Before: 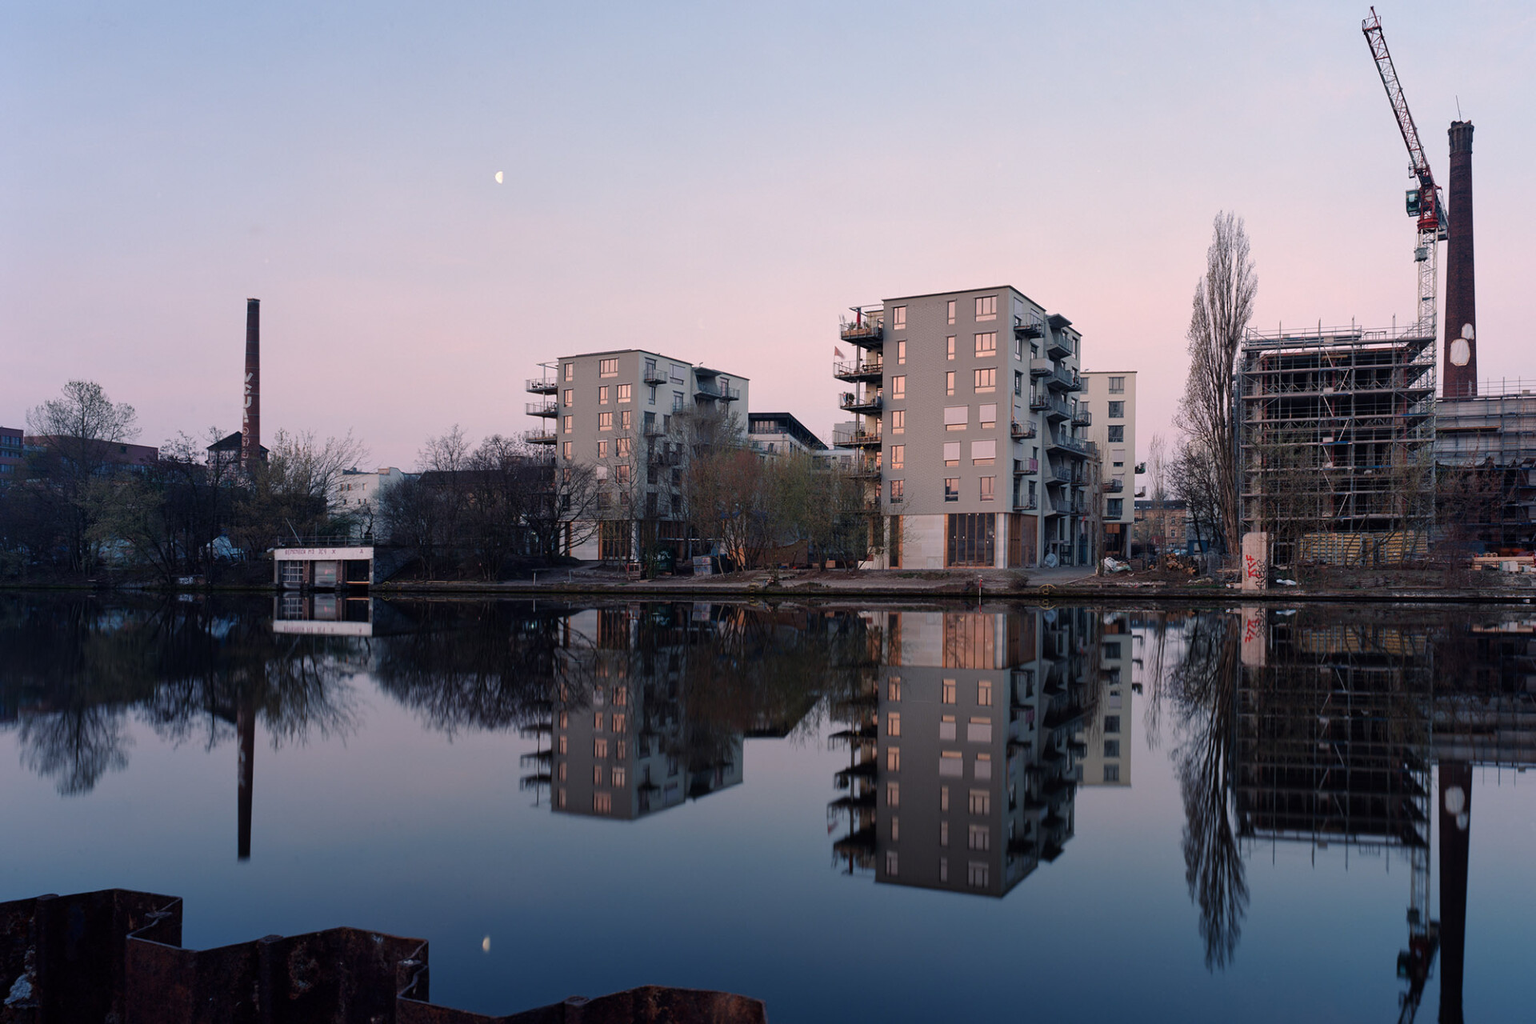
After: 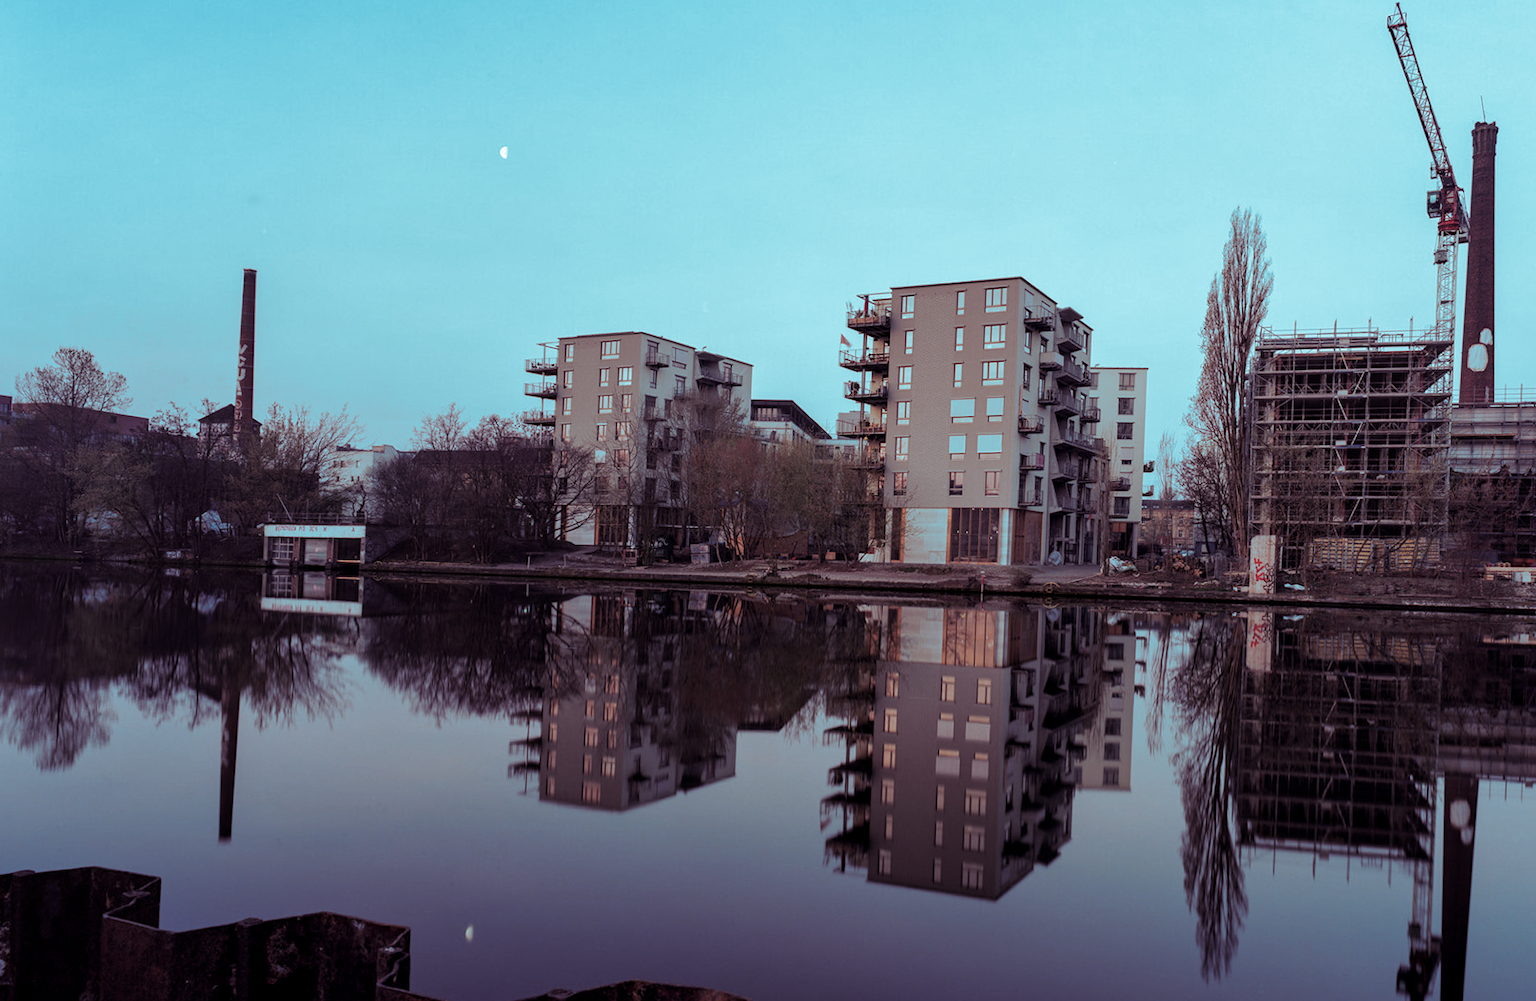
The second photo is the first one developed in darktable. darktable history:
rotate and perspective: rotation 1.57°, crop left 0.018, crop right 0.982, crop top 0.039, crop bottom 0.961
local contrast: on, module defaults
split-toning: shadows › hue 327.6°, highlights › hue 198°, highlights › saturation 0.55, balance -21.25, compress 0%
